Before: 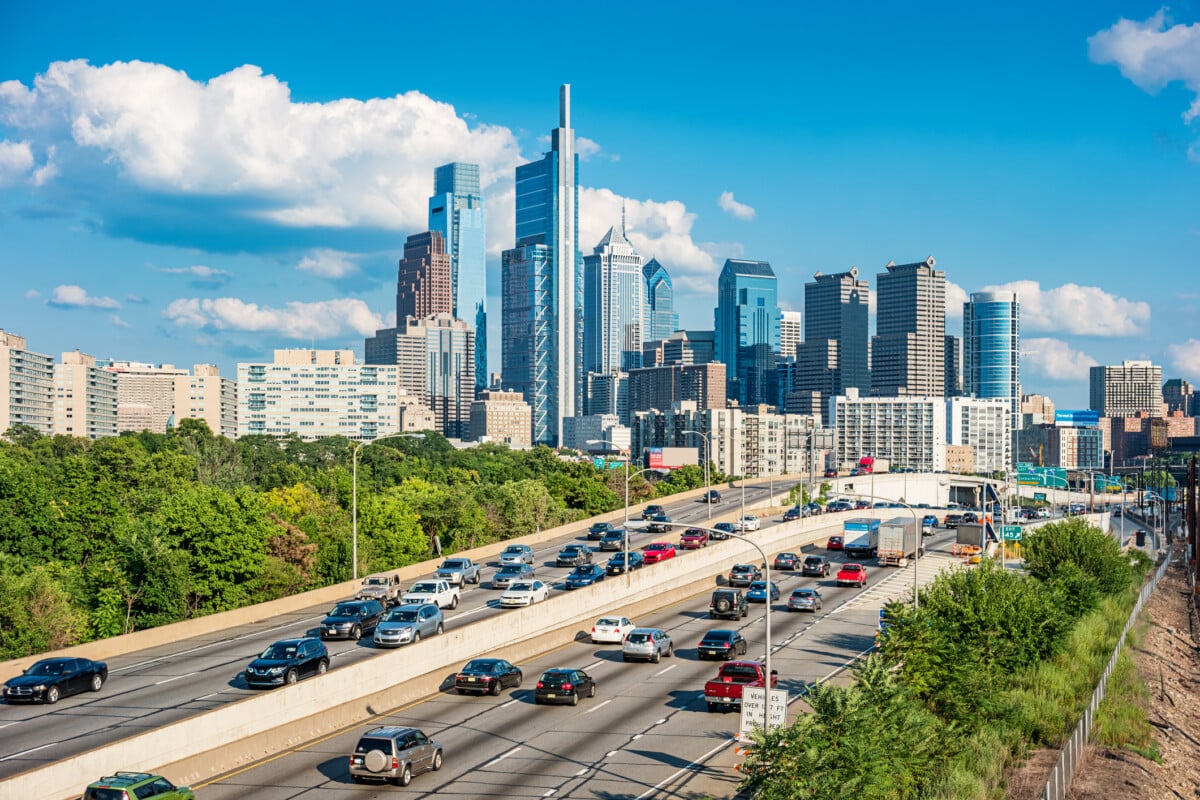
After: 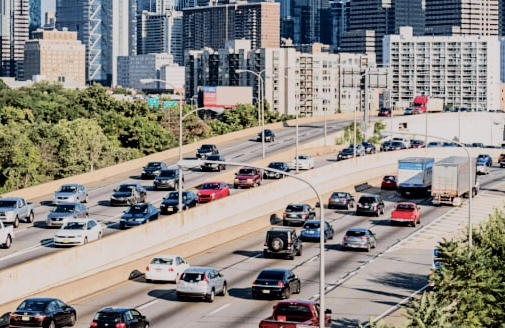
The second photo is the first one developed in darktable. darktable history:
filmic rgb: black relative exposure -7.65 EV, white relative exposure 4.56 EV, hardness 3.61, contrast 1.05
crop: left 37.221%, top 45.169%, right 20.63%, bottom 13.777%
tone curve: curves: ch0 [(0, 0) (0.105, 0.044) (0.195, 0.128) (0.283, 0.283) (0.384, 0.404) (0.485, 0.531) (0.635, 0.7) (0.832, 0.858) (1, 0.977)]; ch1 [(0, 0) (0.161, 0.092) (0.35, 0.33) (0.379, 0.401) (0.448, 0.478) (0.498, 0.503) (0.531, 0.537) (0.586, 0.563) (0.687, 0.648) (1, 1)]; ch2 [(0, 0) (0.359, 0.372) (0.437, 0.437) (0.483, 0.484) (0.53, 0.515) (0.556, 0.553) (0.635, 0.589) (1, 1)], color space Lab, independent channels, preserve colors none
